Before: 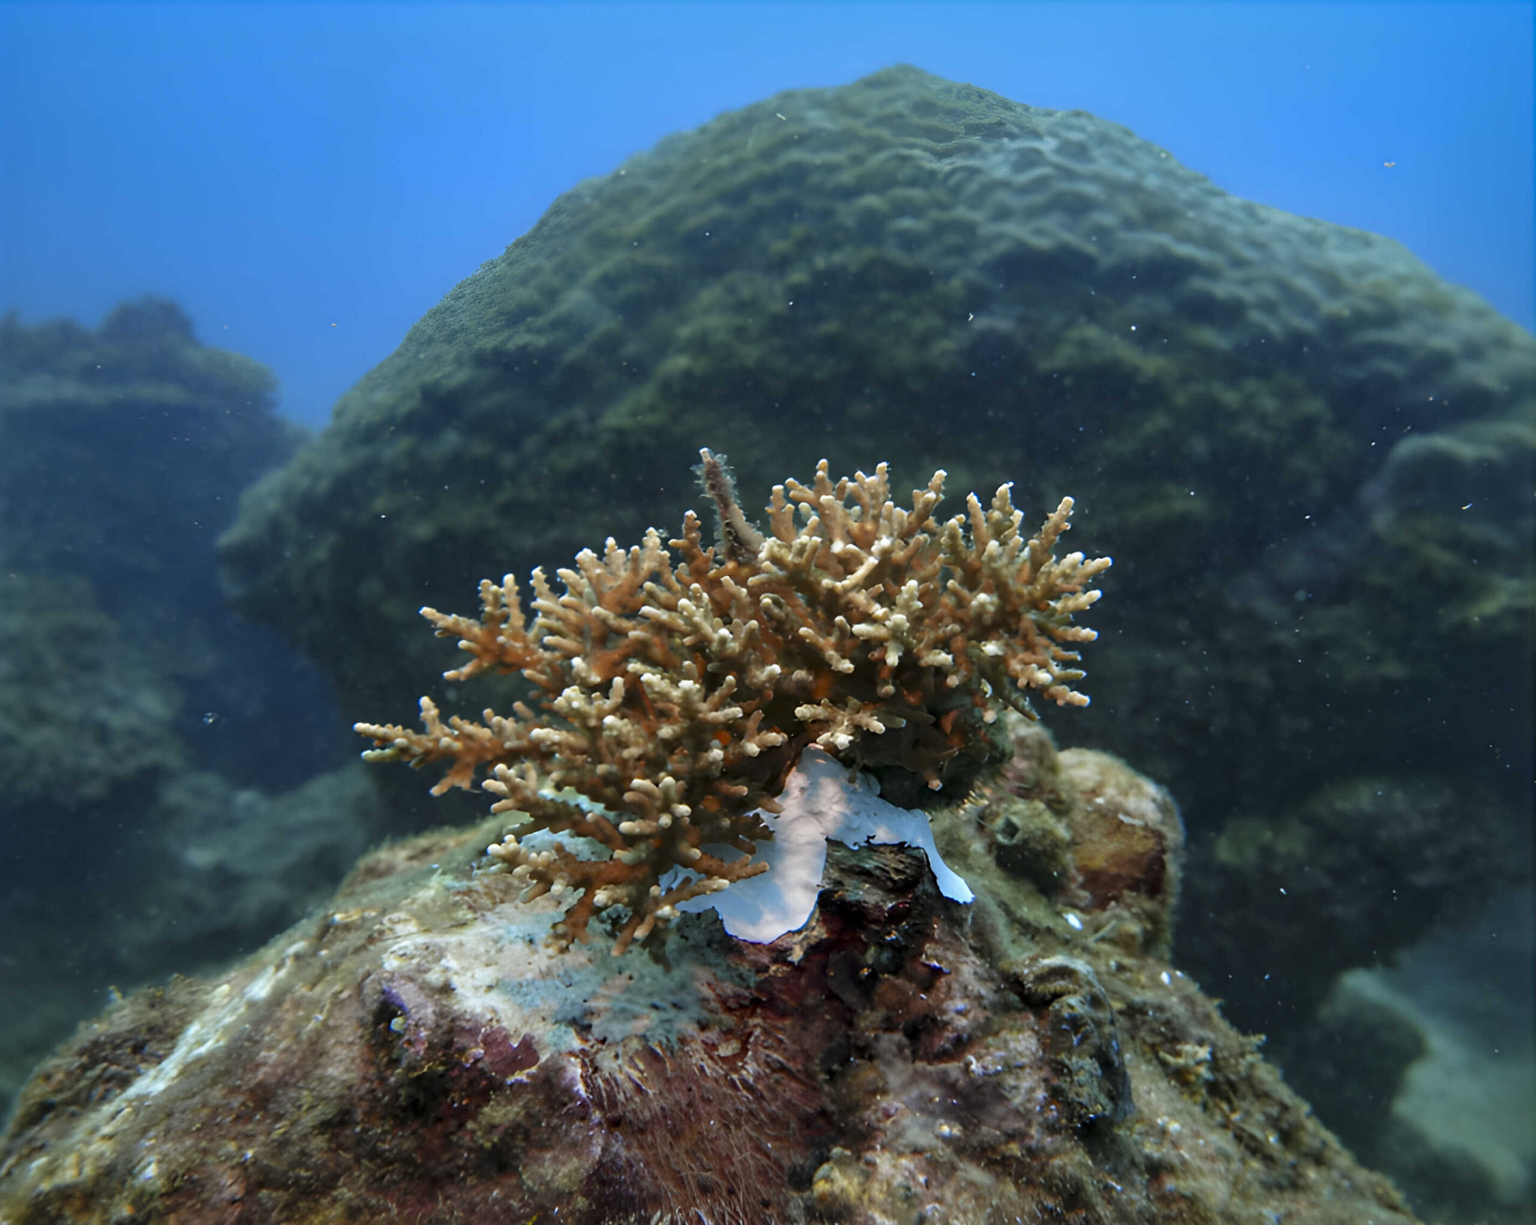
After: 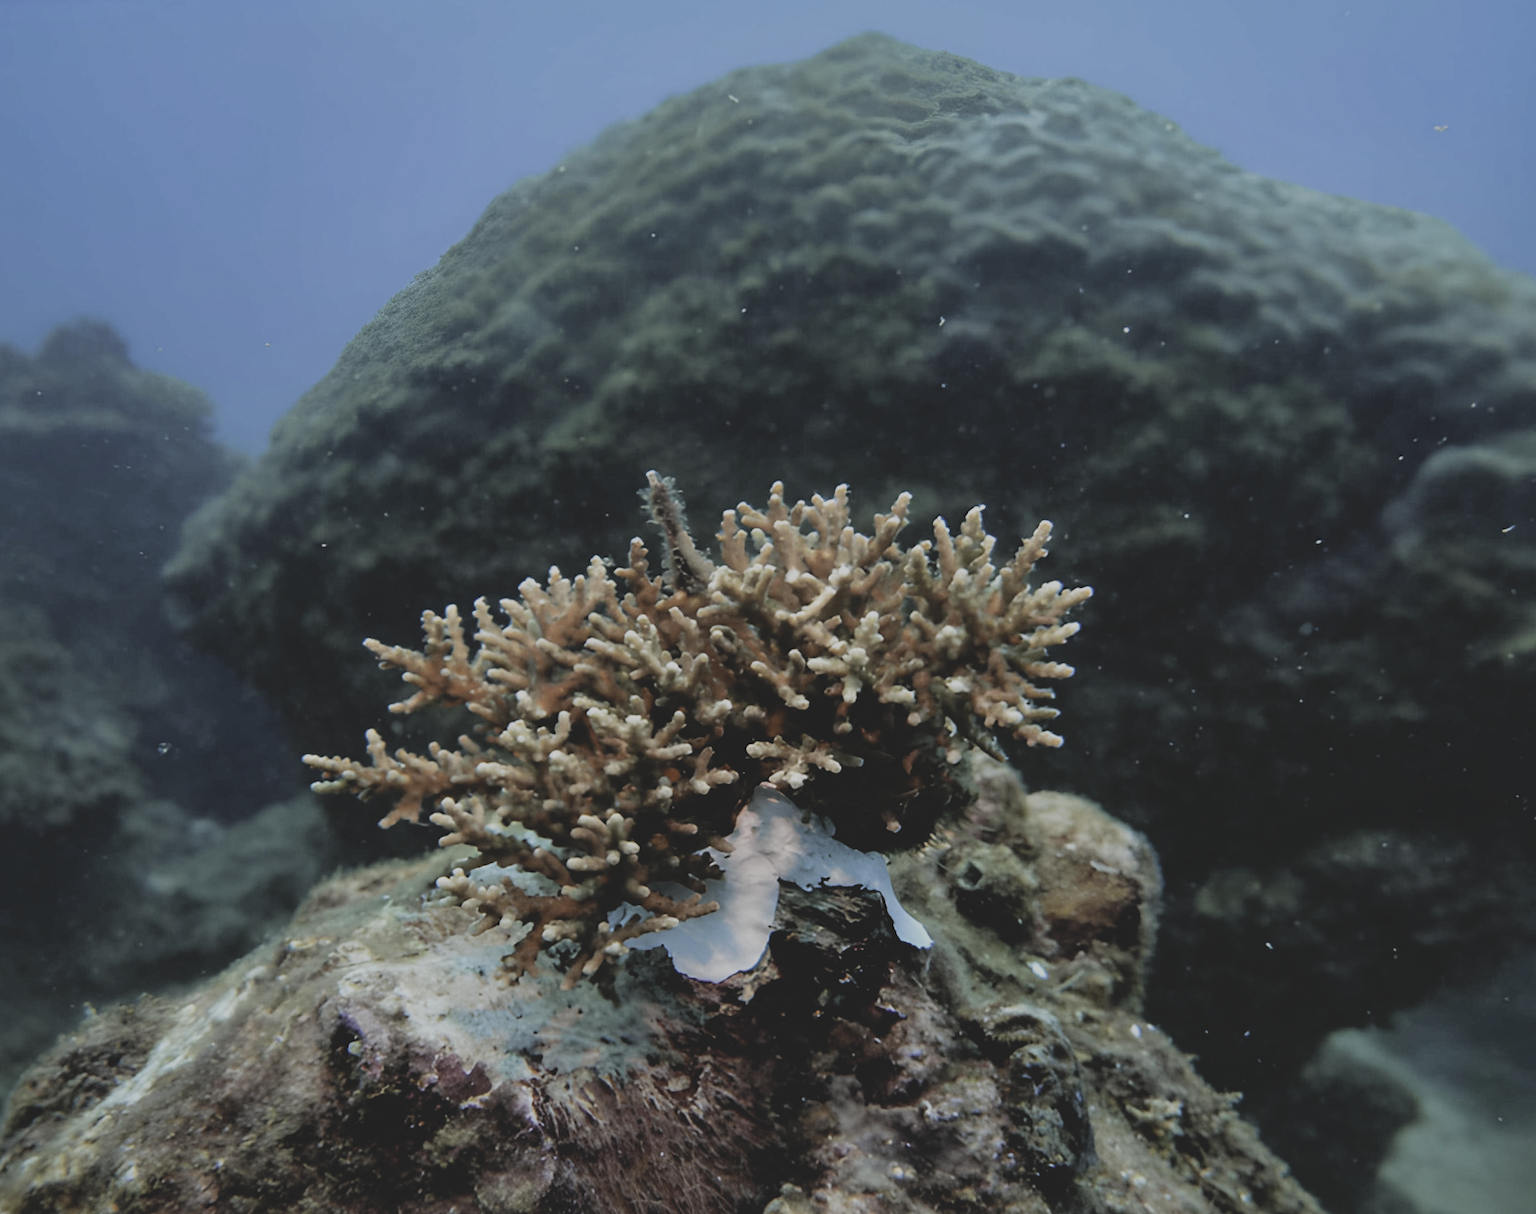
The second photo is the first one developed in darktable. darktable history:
rotate and perspective: rotation 0.062°, lens shift (vertical) 0.115, lens shift (horizontal) -0.133, crop left 0.047, crop right 0.94, crop top 0.061, crop bottom 0.94
filmic rgb: black relative exposure -5 EV, white relative exposure 3.5 EV, hardness 3.19, contrast 1.2, highlights saturation mix -50%
contrast brightness saturation: contrast -0.26, saturation -0.43
